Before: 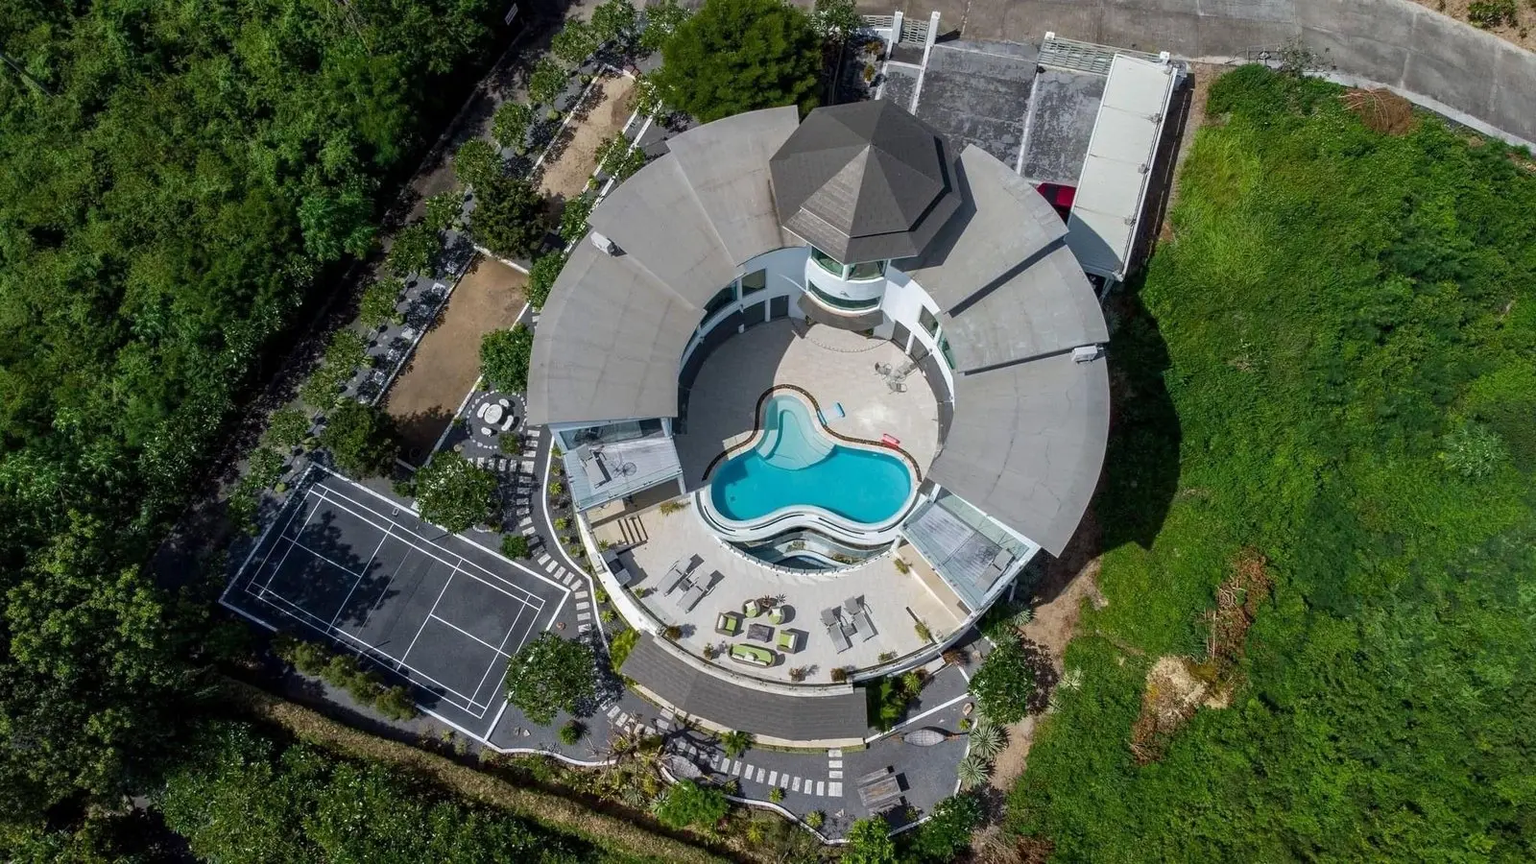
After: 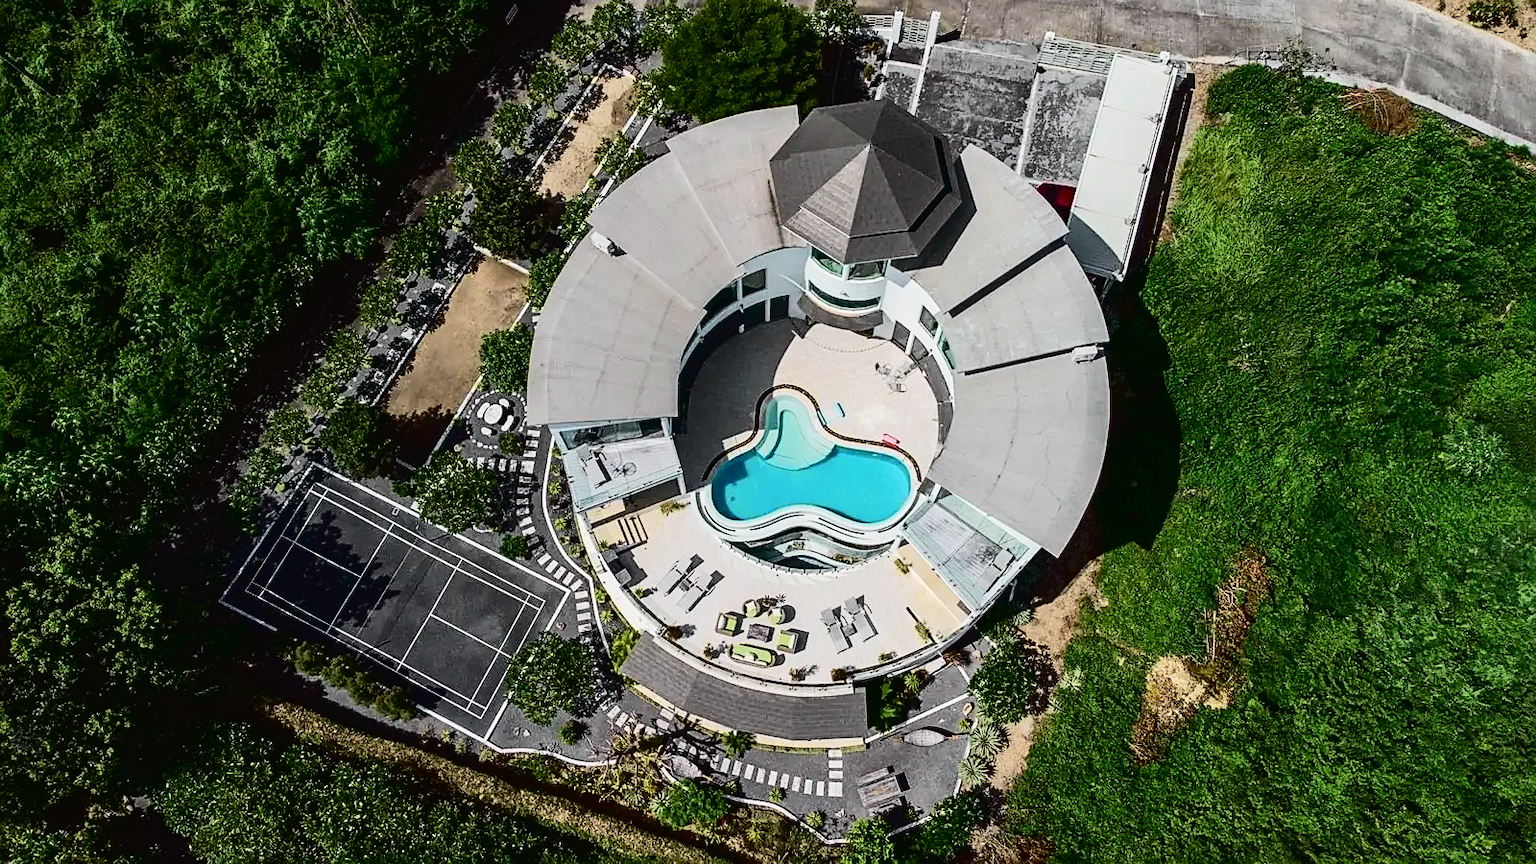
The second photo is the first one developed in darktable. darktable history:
tone curve: curves: ch0 [(0, 0.019) (0.066, 0.043) (0.189, 0.182) (0.359, 0.417) (0.485, 0.576) (0.656, 0.734) (0.851, 0.861) (0.997, 0.959)]; ch1 [(0, 0) (0.179, 0.123) (0.381, 0.36) (0.425, 0.41) (0.474, 0.472) (0.499, 0.501) (0.514, 0.517) (0.571, 0.584) (0.649, 0.677) (0.812, 0.856) (1, 1)]; ch2 [(0, 0) (0.246, 0.214) (0.421, 0.427) (0.459, 0.484) (0.5, 0.504) (0.518, 0.523) (0.529, 0.544) (0.56, 0.581) (0.617, 0.631) (0.744, 0.734) (0.867, 0.821) (0.993, 0.889)], color space Lab, independent channels, preserve colors none
sharpen: on, module defaults
contrast brightness saturation: contrast 0.289
